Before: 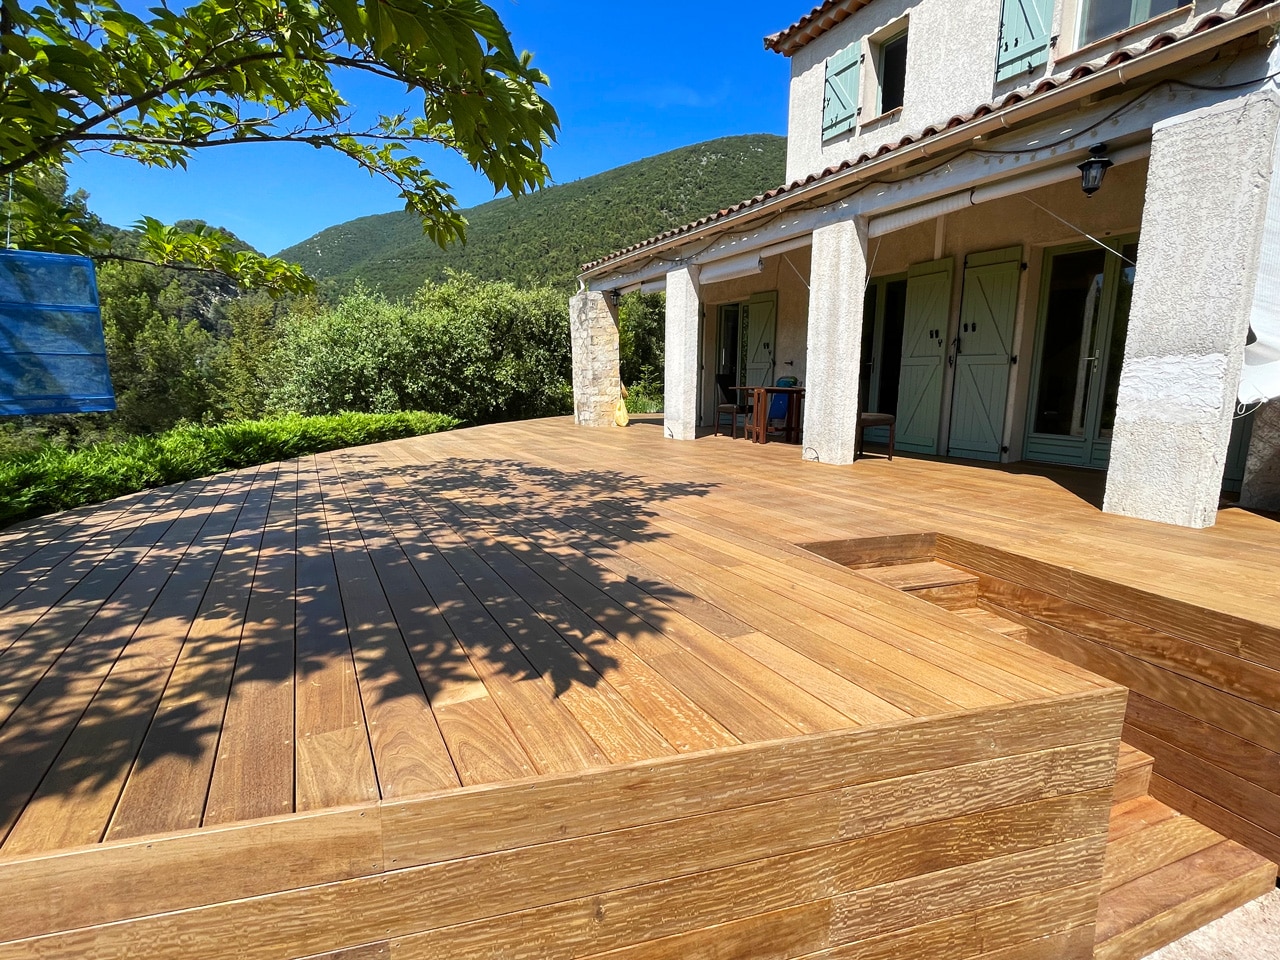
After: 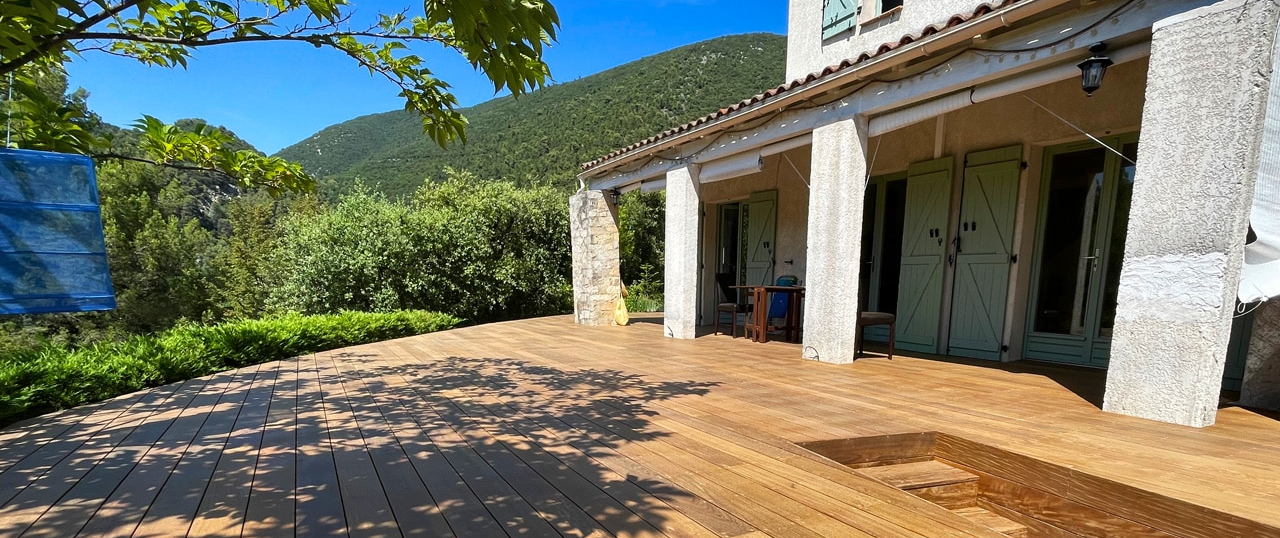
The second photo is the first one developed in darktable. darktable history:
crop and rotate: top 10.605%, bottom 33.274%
shadows and highlights: shadows 24.5, highlights -78.15, soften with gaussian
